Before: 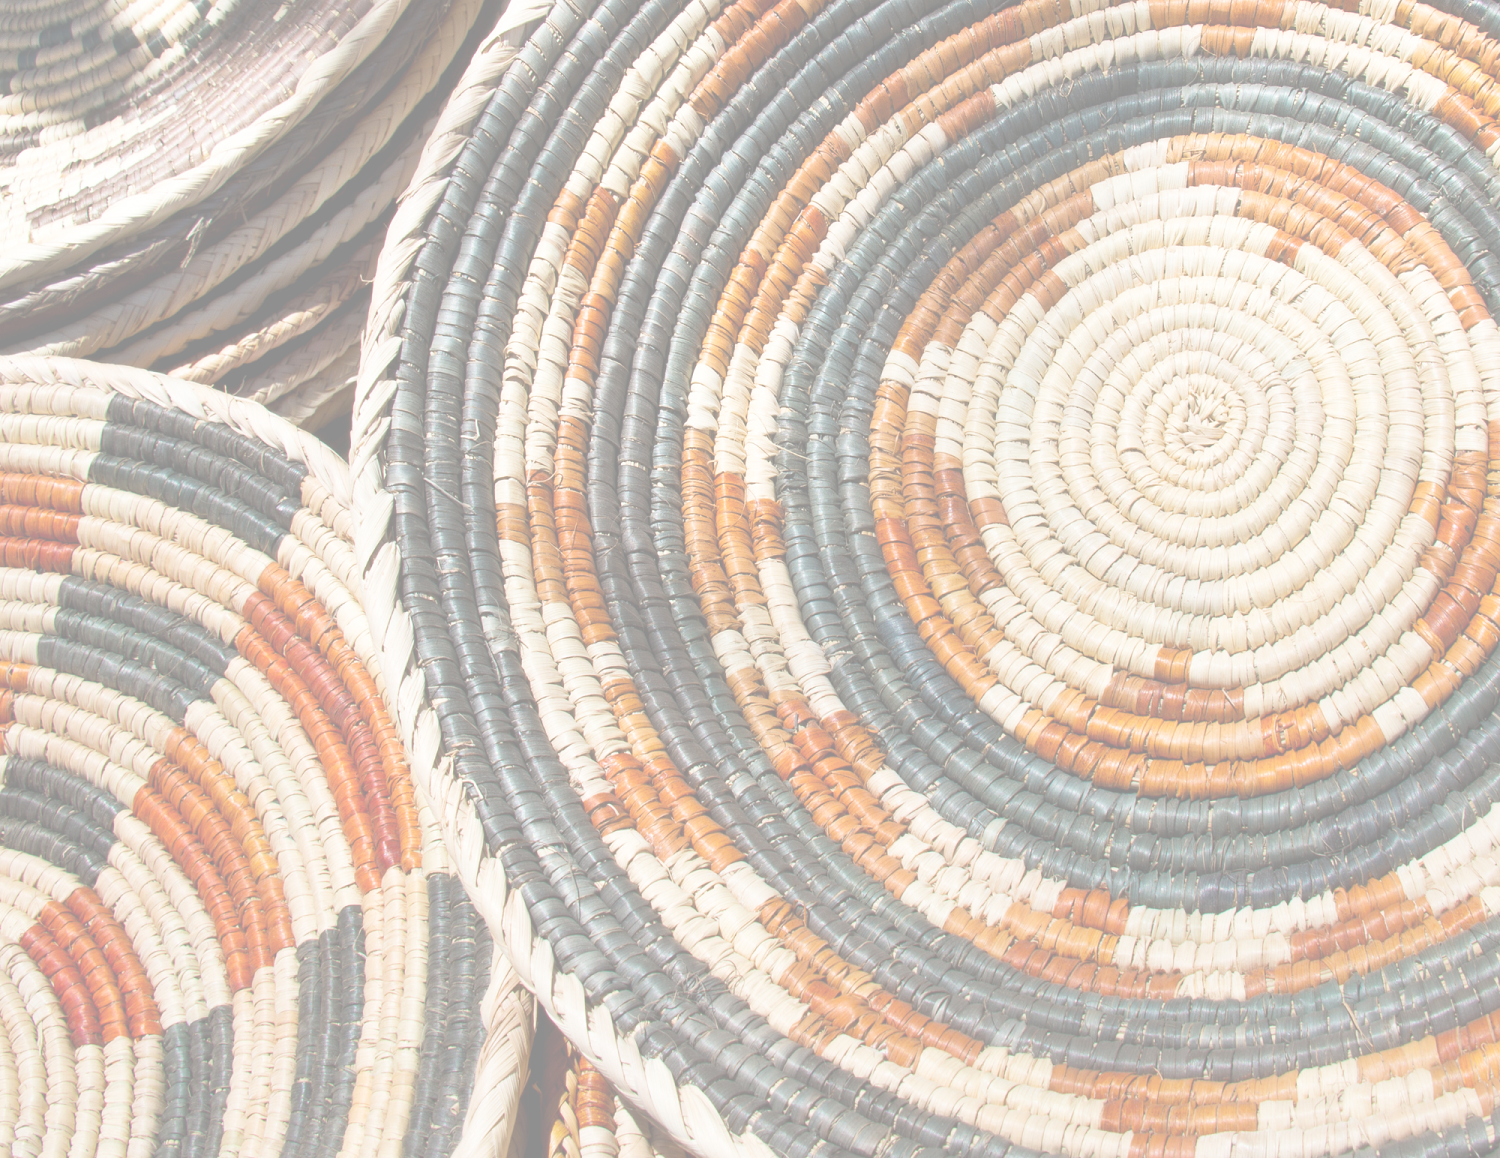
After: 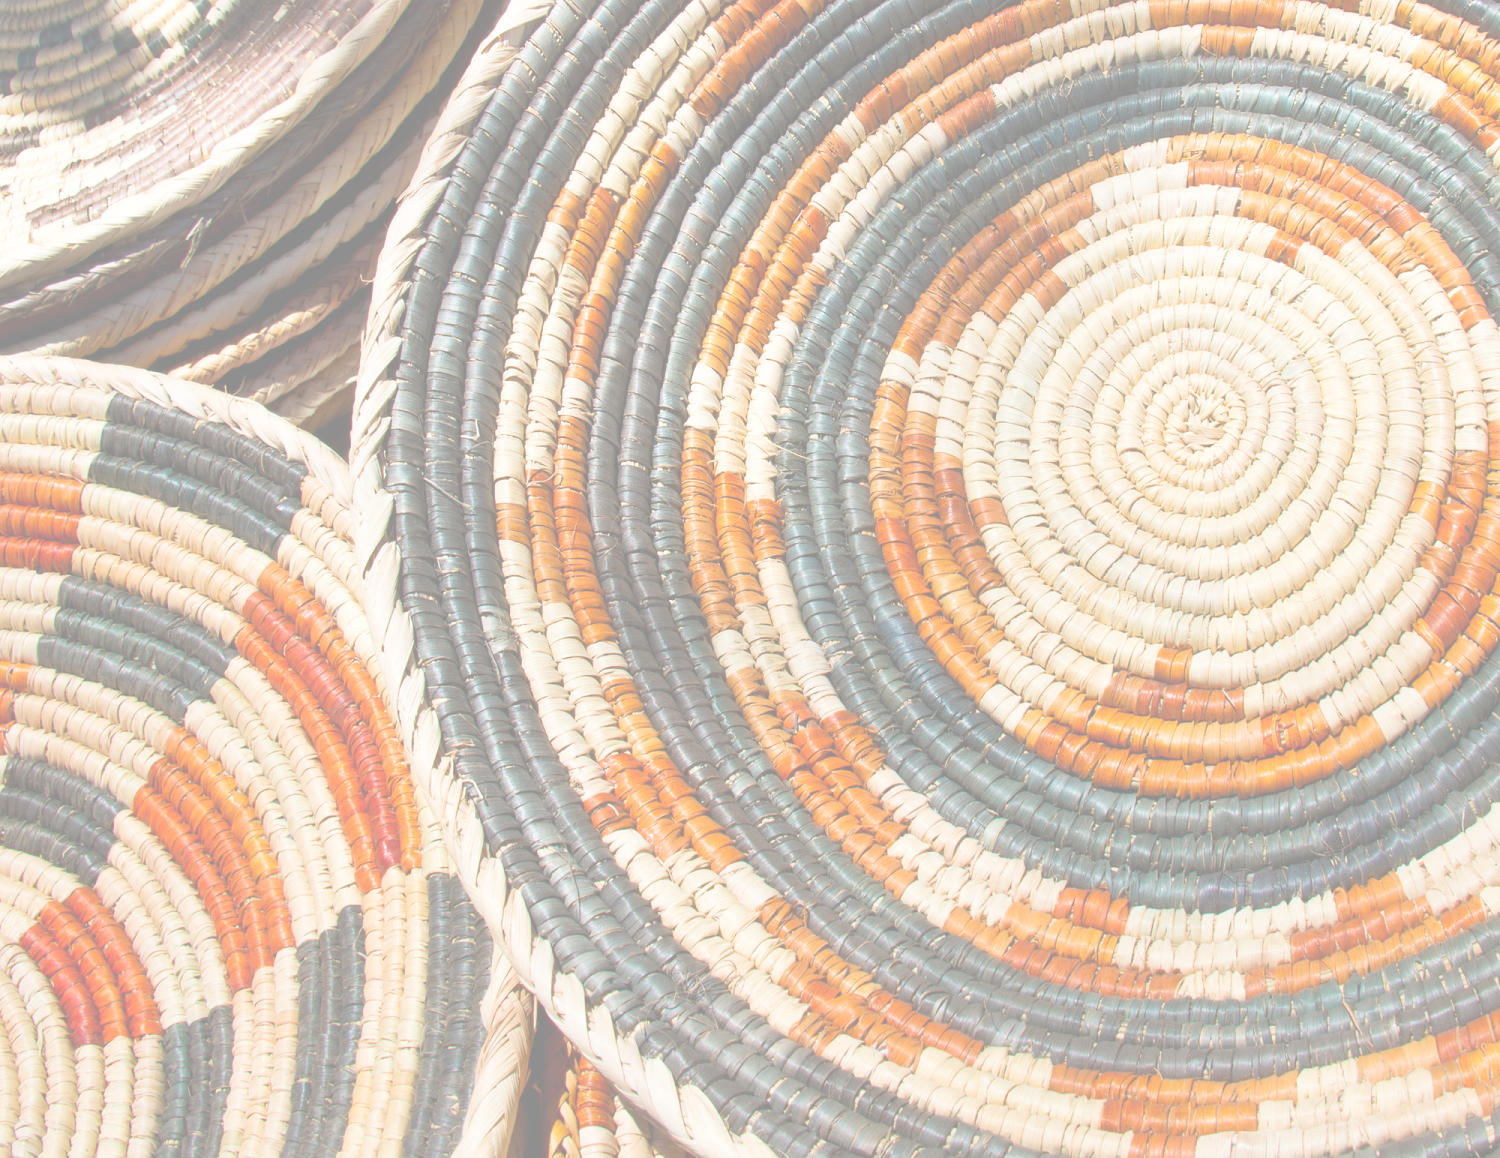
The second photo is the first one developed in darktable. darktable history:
color correction: highlights b* -0.037, saturation 1.35
